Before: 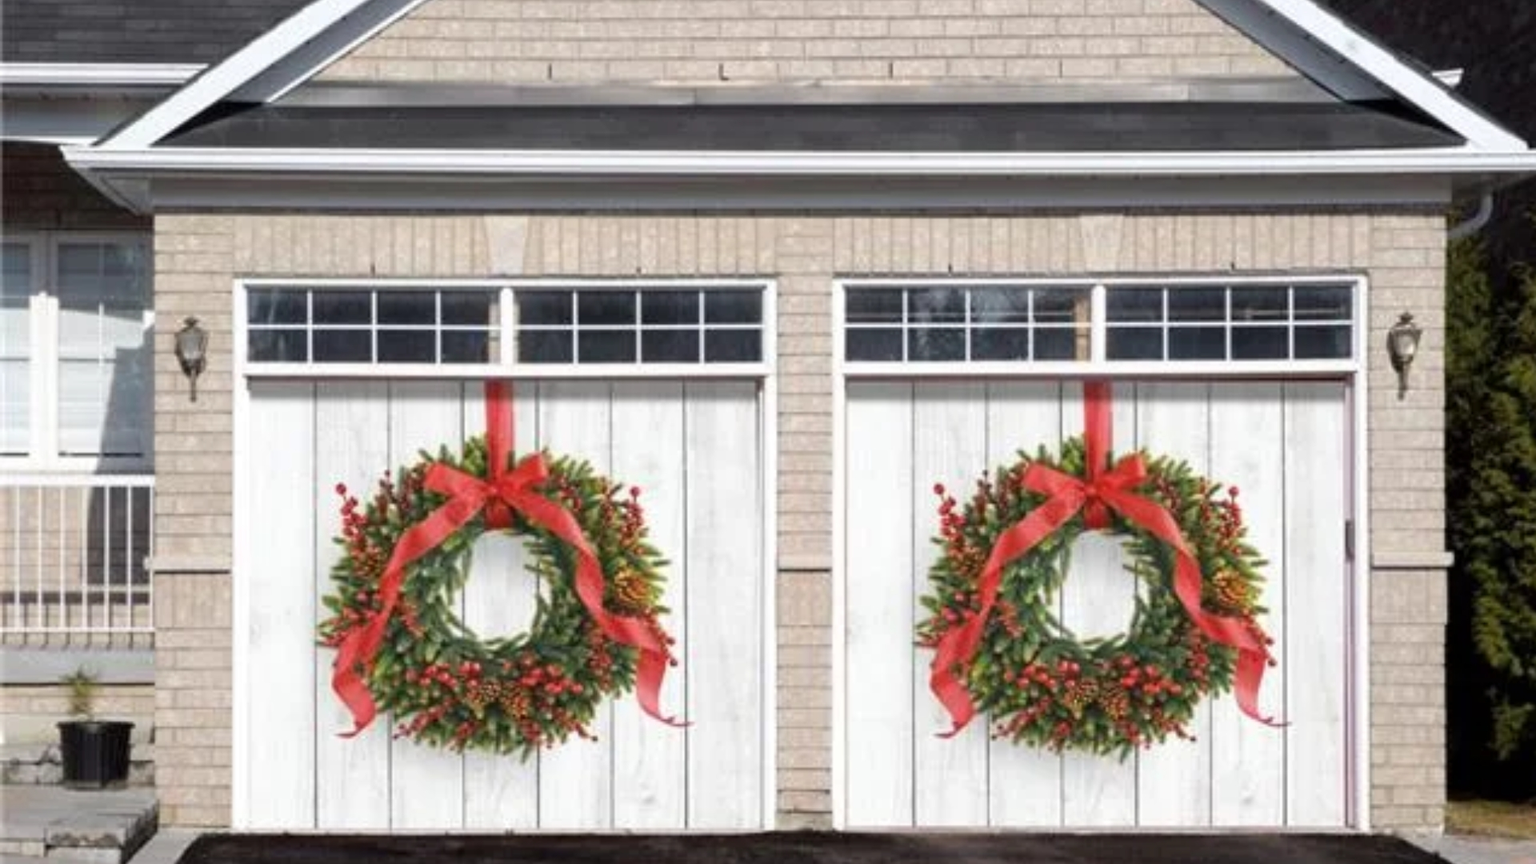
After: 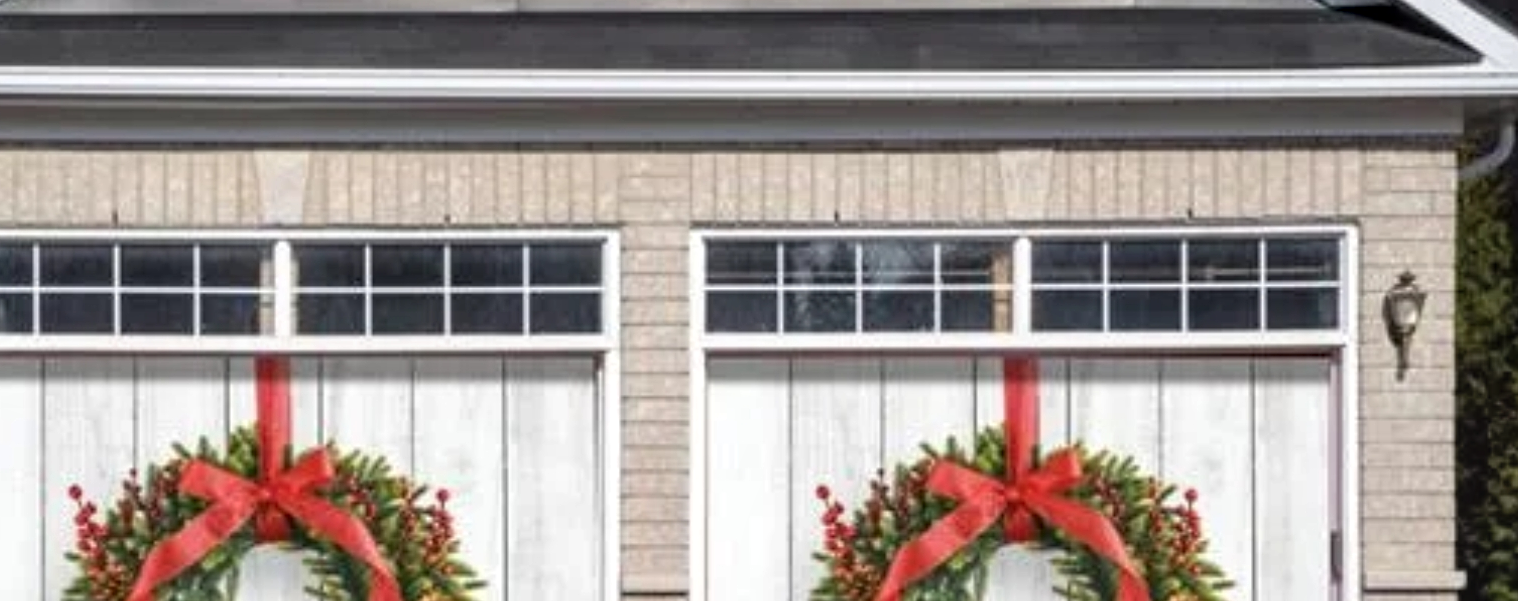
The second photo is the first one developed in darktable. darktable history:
local contrast: on, module defaults
crop: left 18.318%, top 11.093%, right 2.572%, bottom 33.177%
